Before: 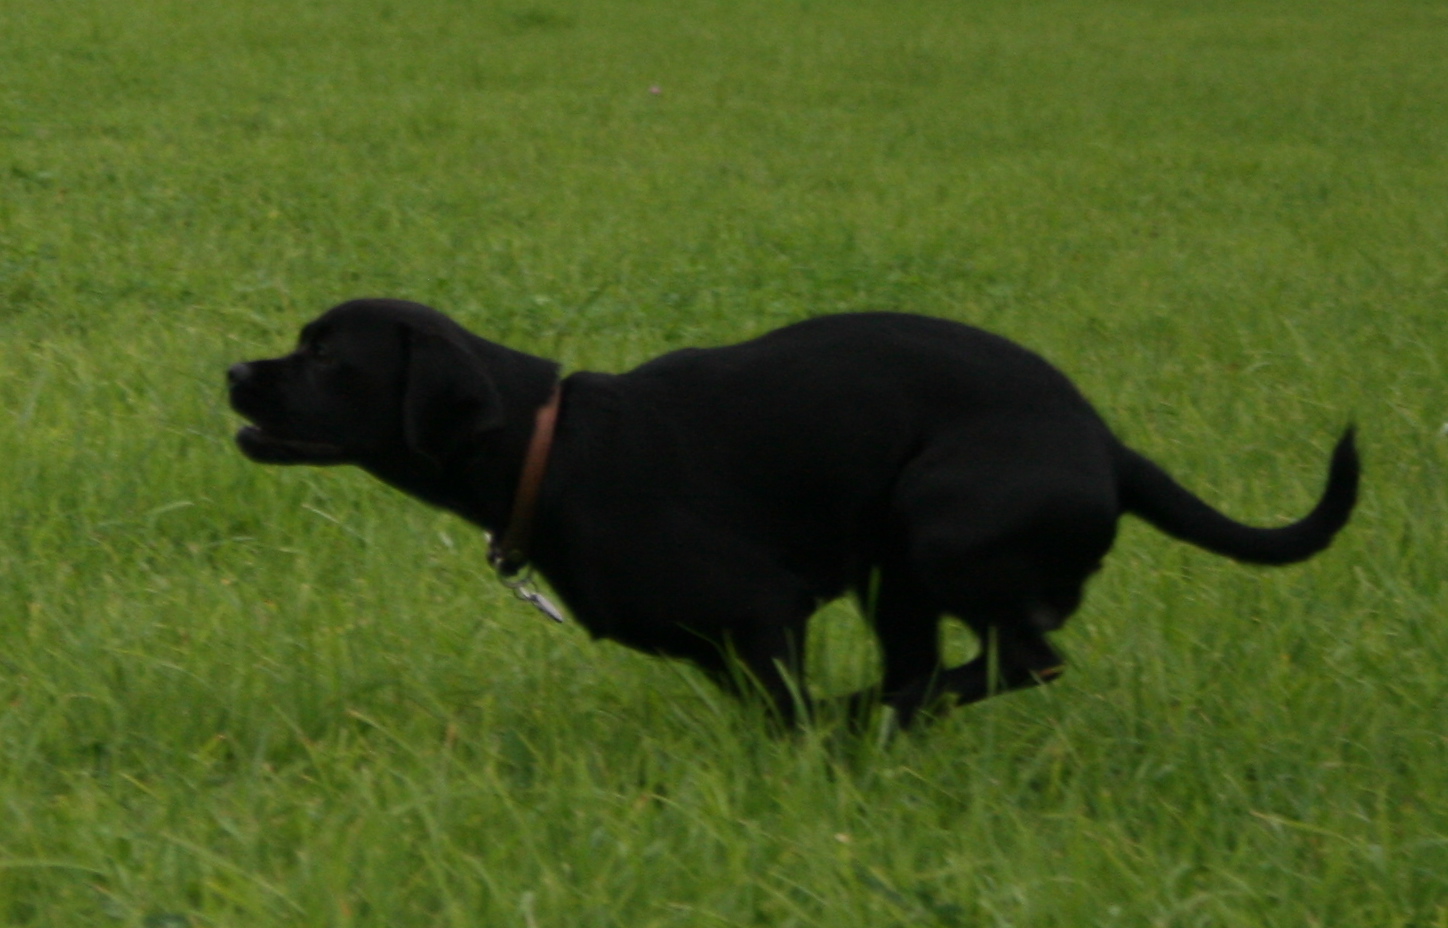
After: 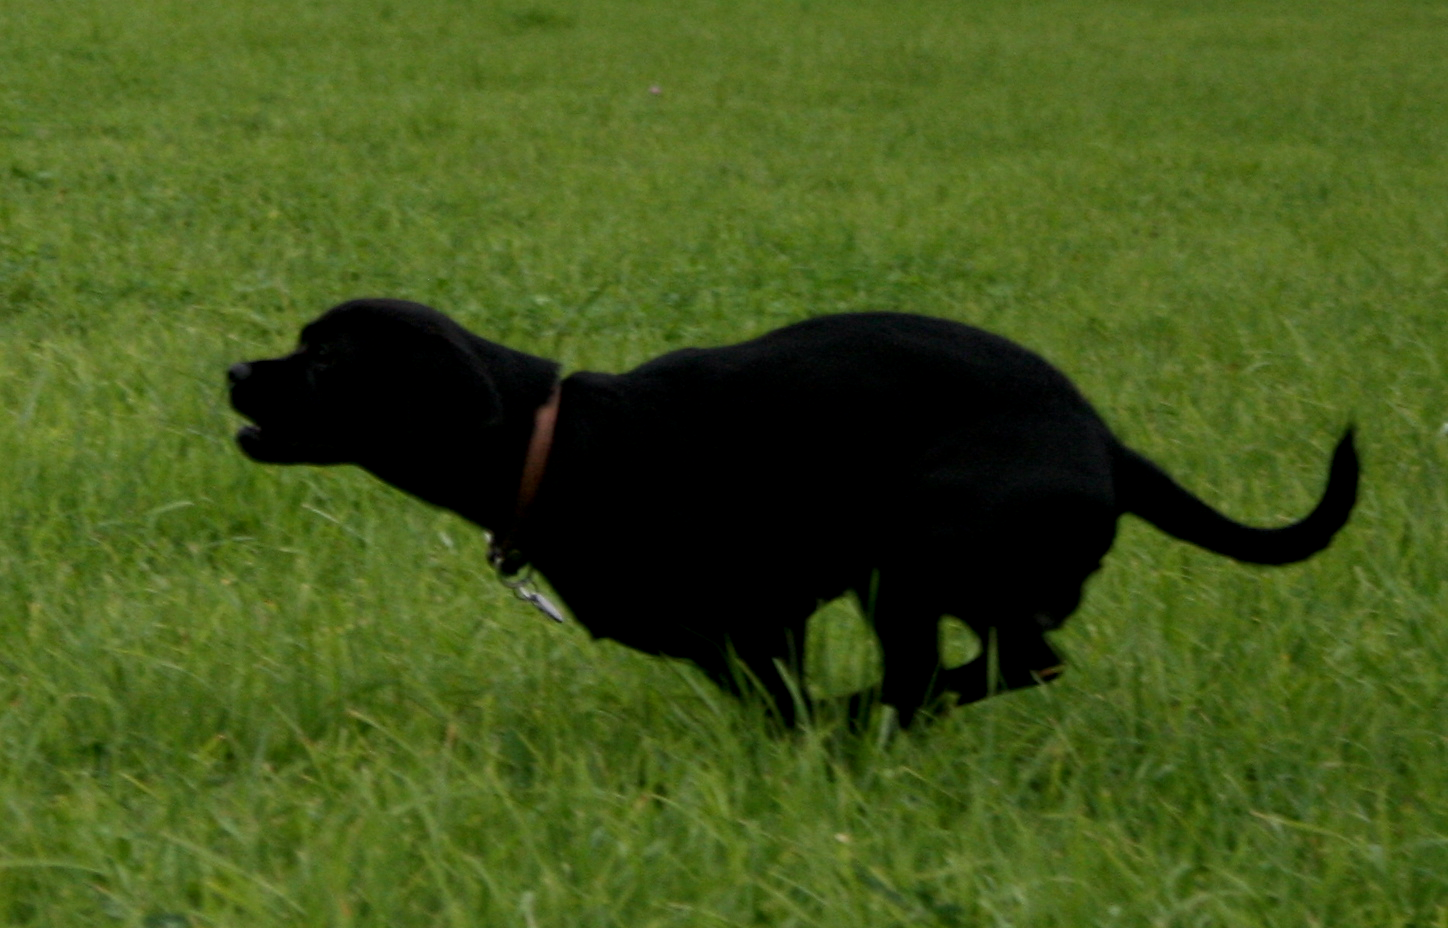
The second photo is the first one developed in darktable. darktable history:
white balance: red 0.974, blue 1.044
local contrast: on, module defaults
